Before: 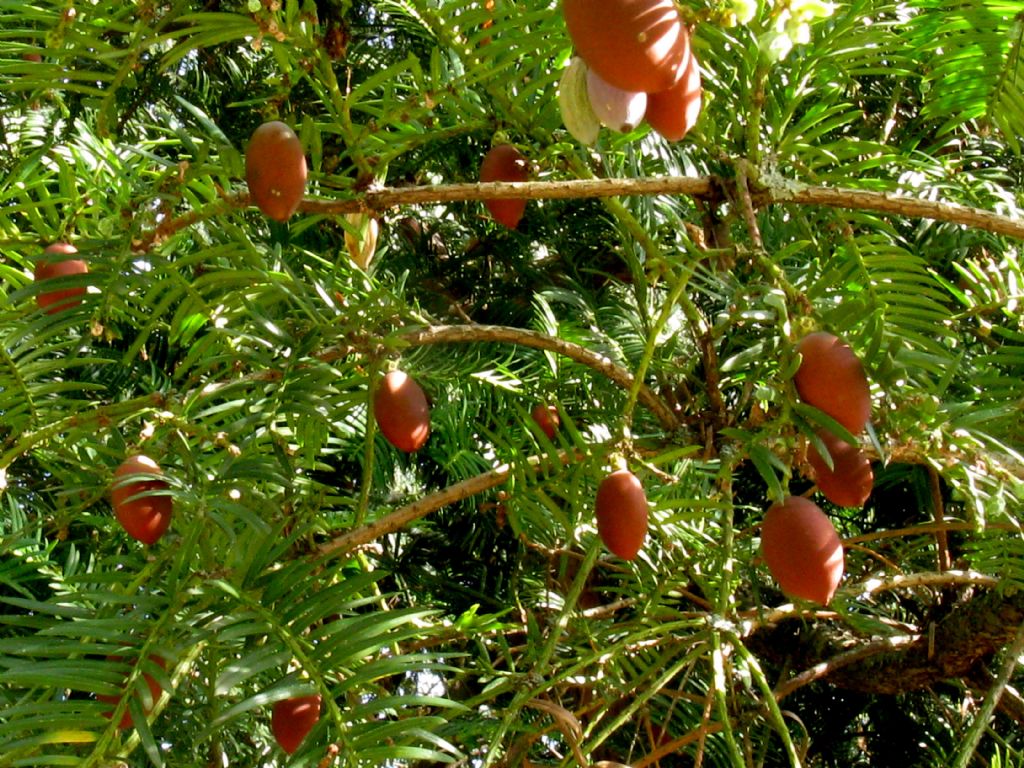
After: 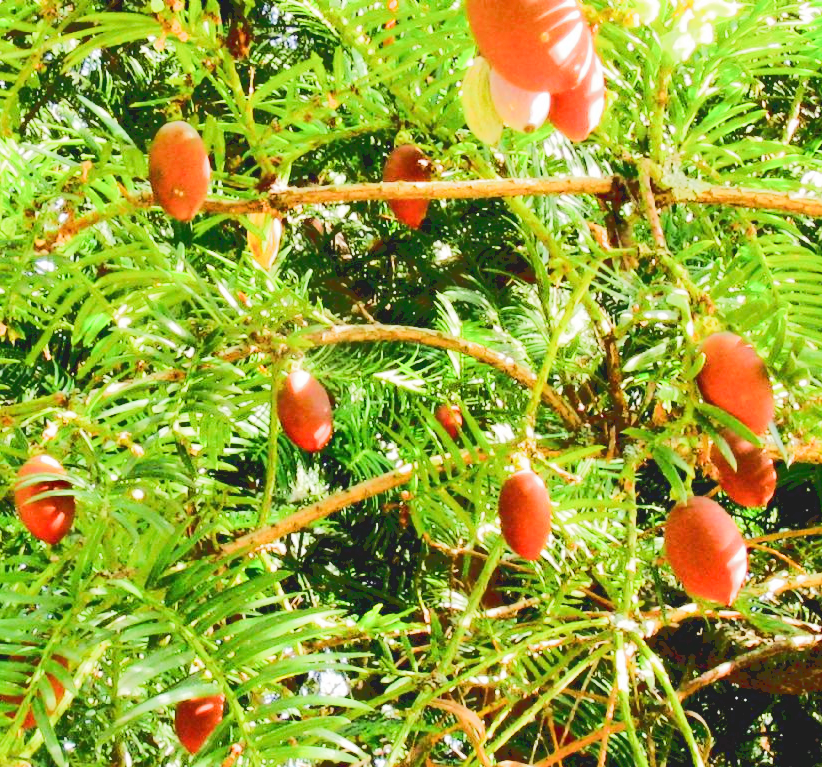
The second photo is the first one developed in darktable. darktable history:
crop and rotate: left 9.513%, right 10.176%
exposure: black level correction 0, exposure 1.982 EV, compensate highlight preservation false
tone curve: curves: ch0 [(0, 0) (0.003, 0.198) (0.011, 0.198) (0.025, 0.198) (0.044, 0.198) (0.069, 0.201) (0.1, 0.202) (0.136, 0.207) (0.177, 0.212) (0.224, 0.222) (0.277, 0.27) (0.335, 0.332) (0.399, 0.422) (0.468, 0.542) (0.543, 0.626) (0.623, 0.698) (0.709, 0.764) (0.801, 0.82) (0.898, 0.863) (1, 1)]
filmic rgb: black relative exposure -4.34 EV, white relative exposure 4.56 EV, hardness 2.38, contrast 1.055
